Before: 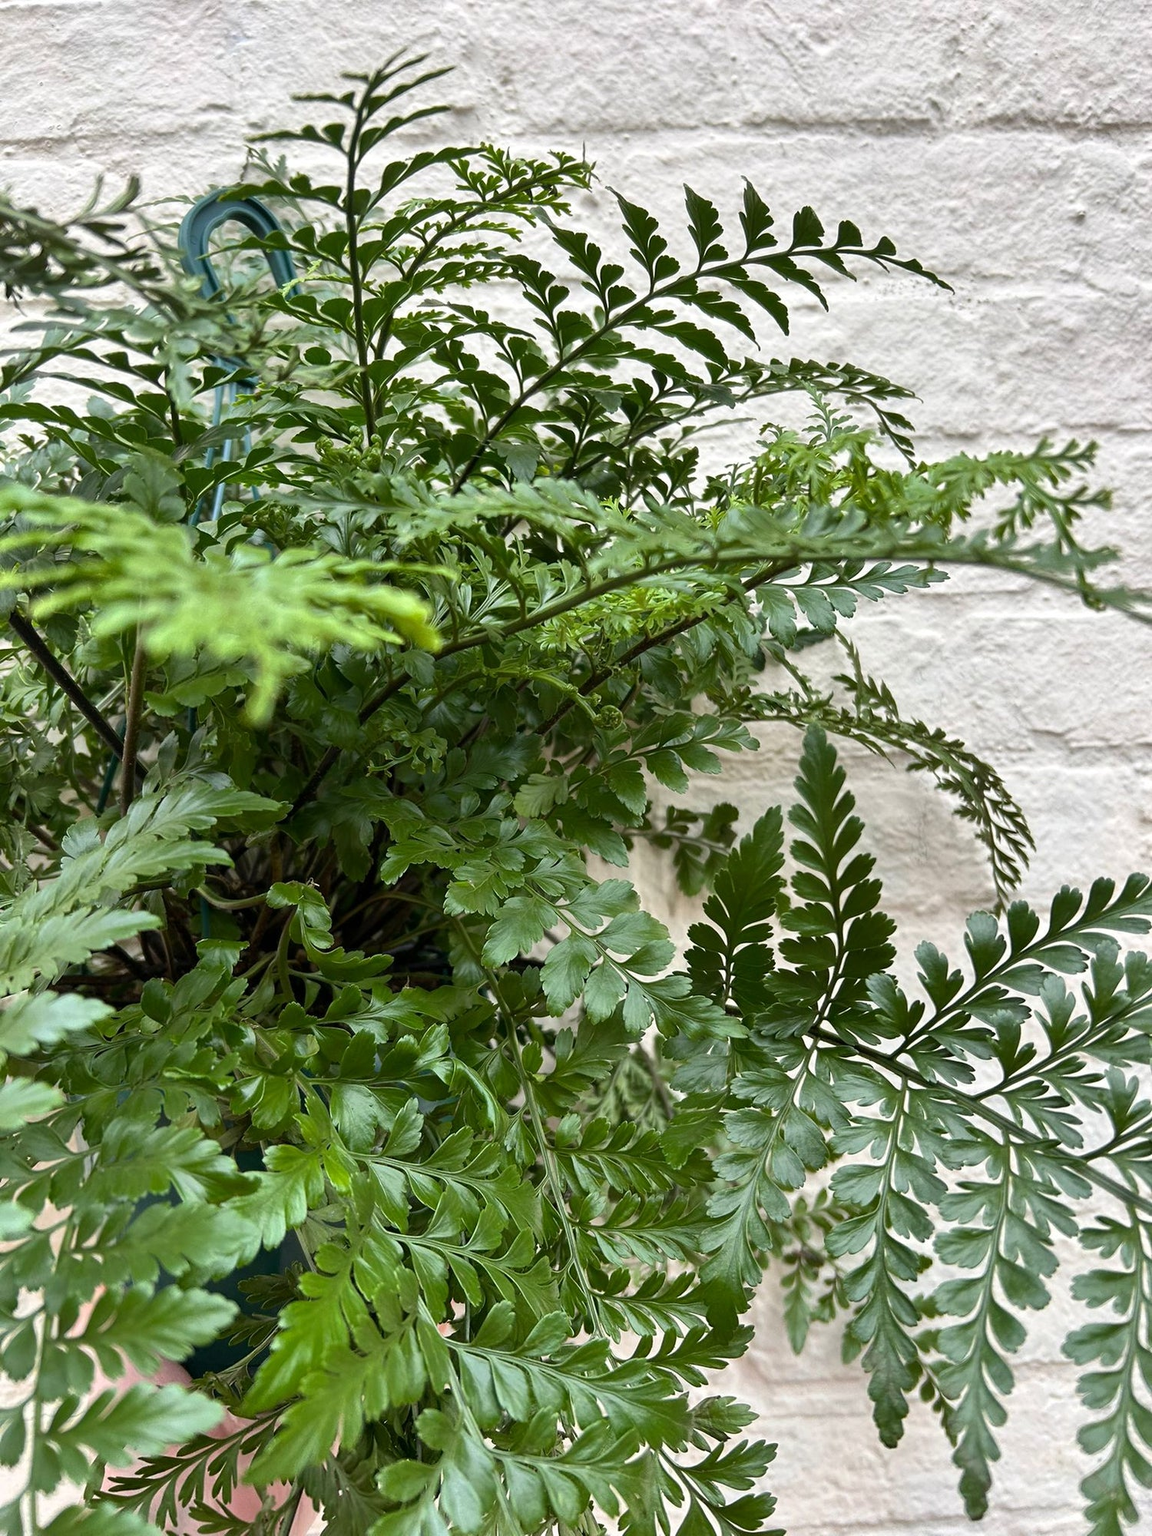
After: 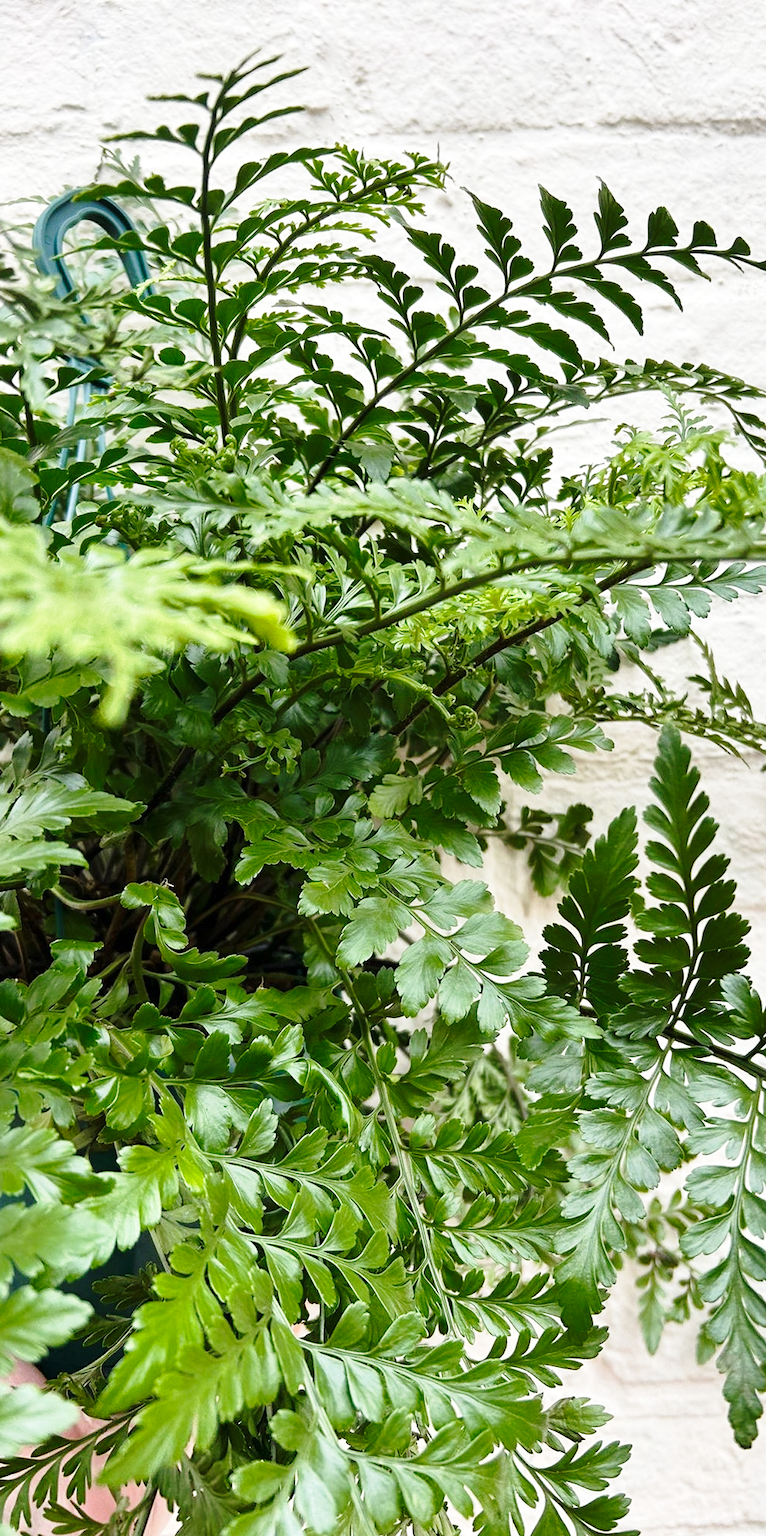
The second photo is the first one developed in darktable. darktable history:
crop and rotate: left 12.768%, right 20.663%
base curve: curves: ch0 [(0, 0) (0.028, 0.03) (0.121, 0.232) (0.46, 0.748) (0.859, 0.968) (1, 1)], preserve colors none
